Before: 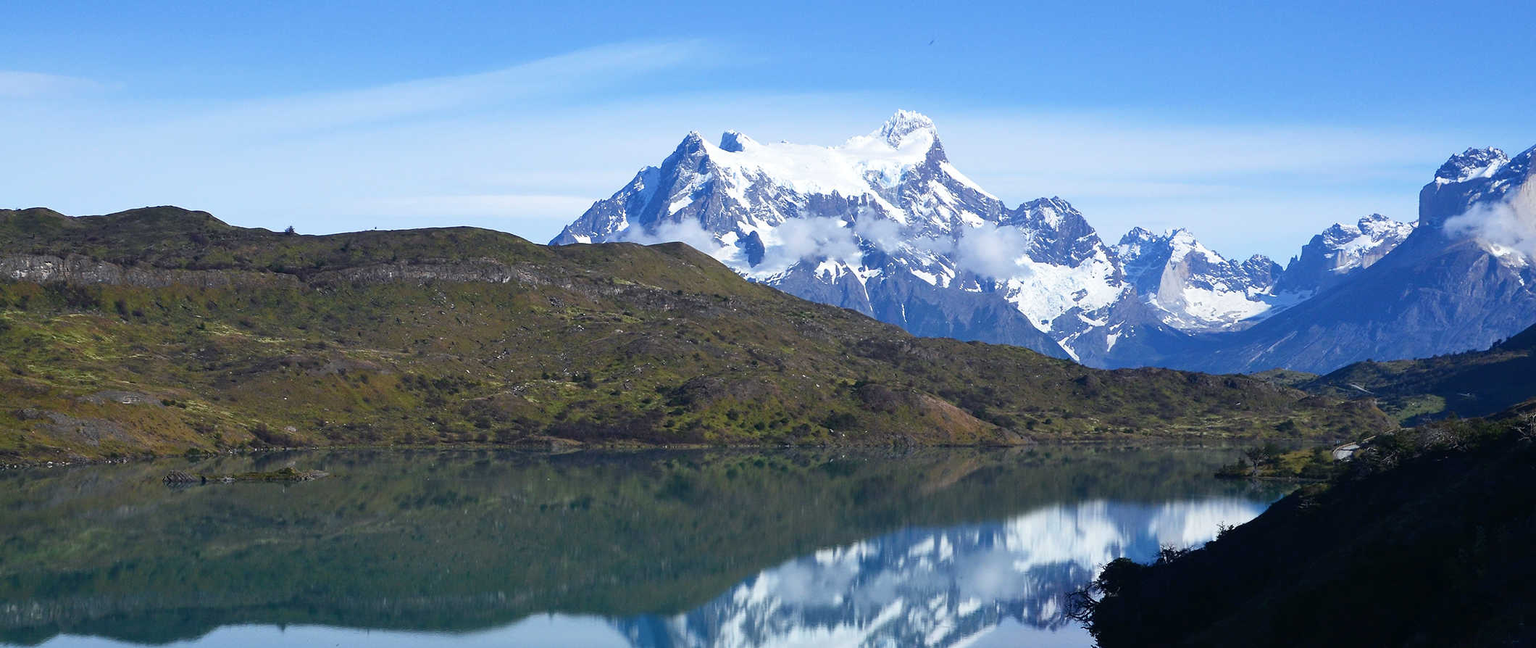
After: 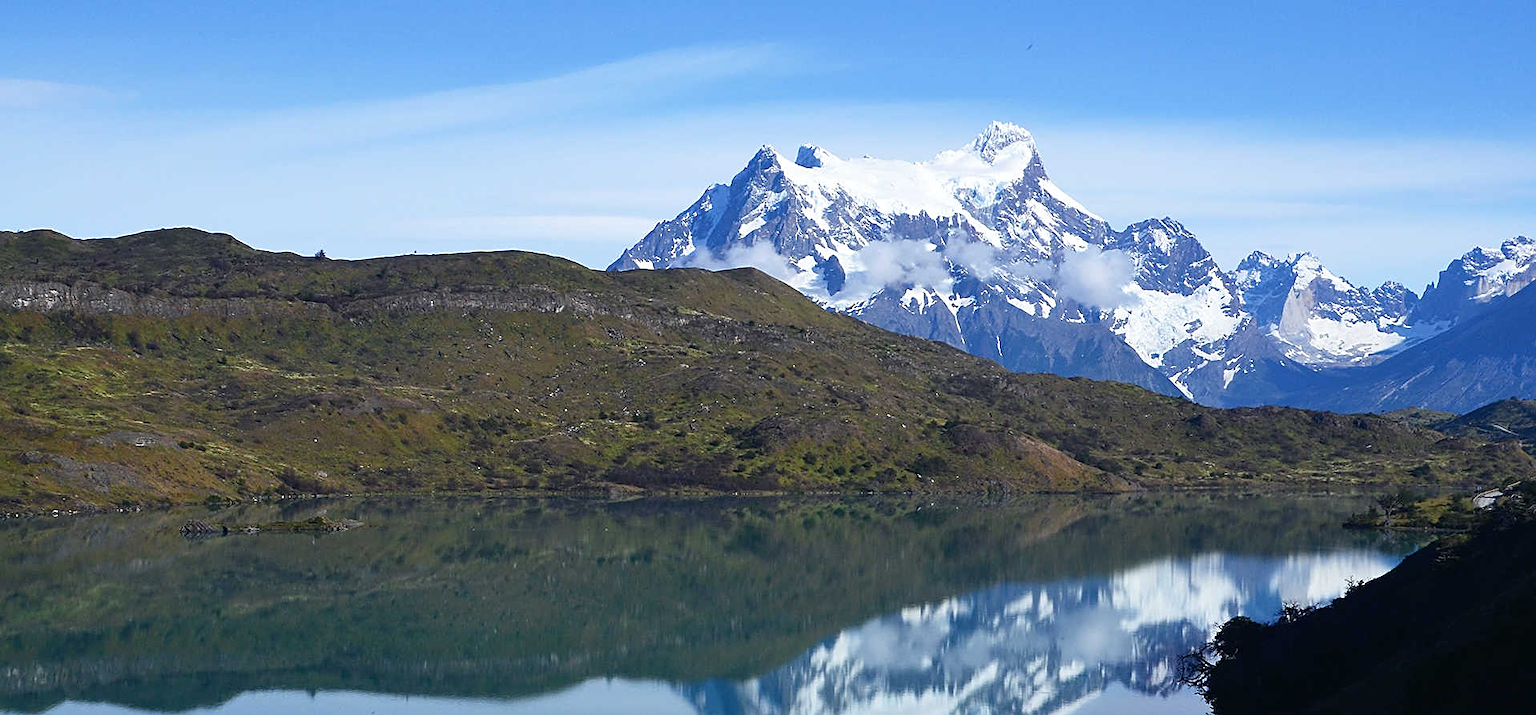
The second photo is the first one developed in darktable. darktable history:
crop: right 9.517%, bottom 0.033%
sharpen: on, module defaults
